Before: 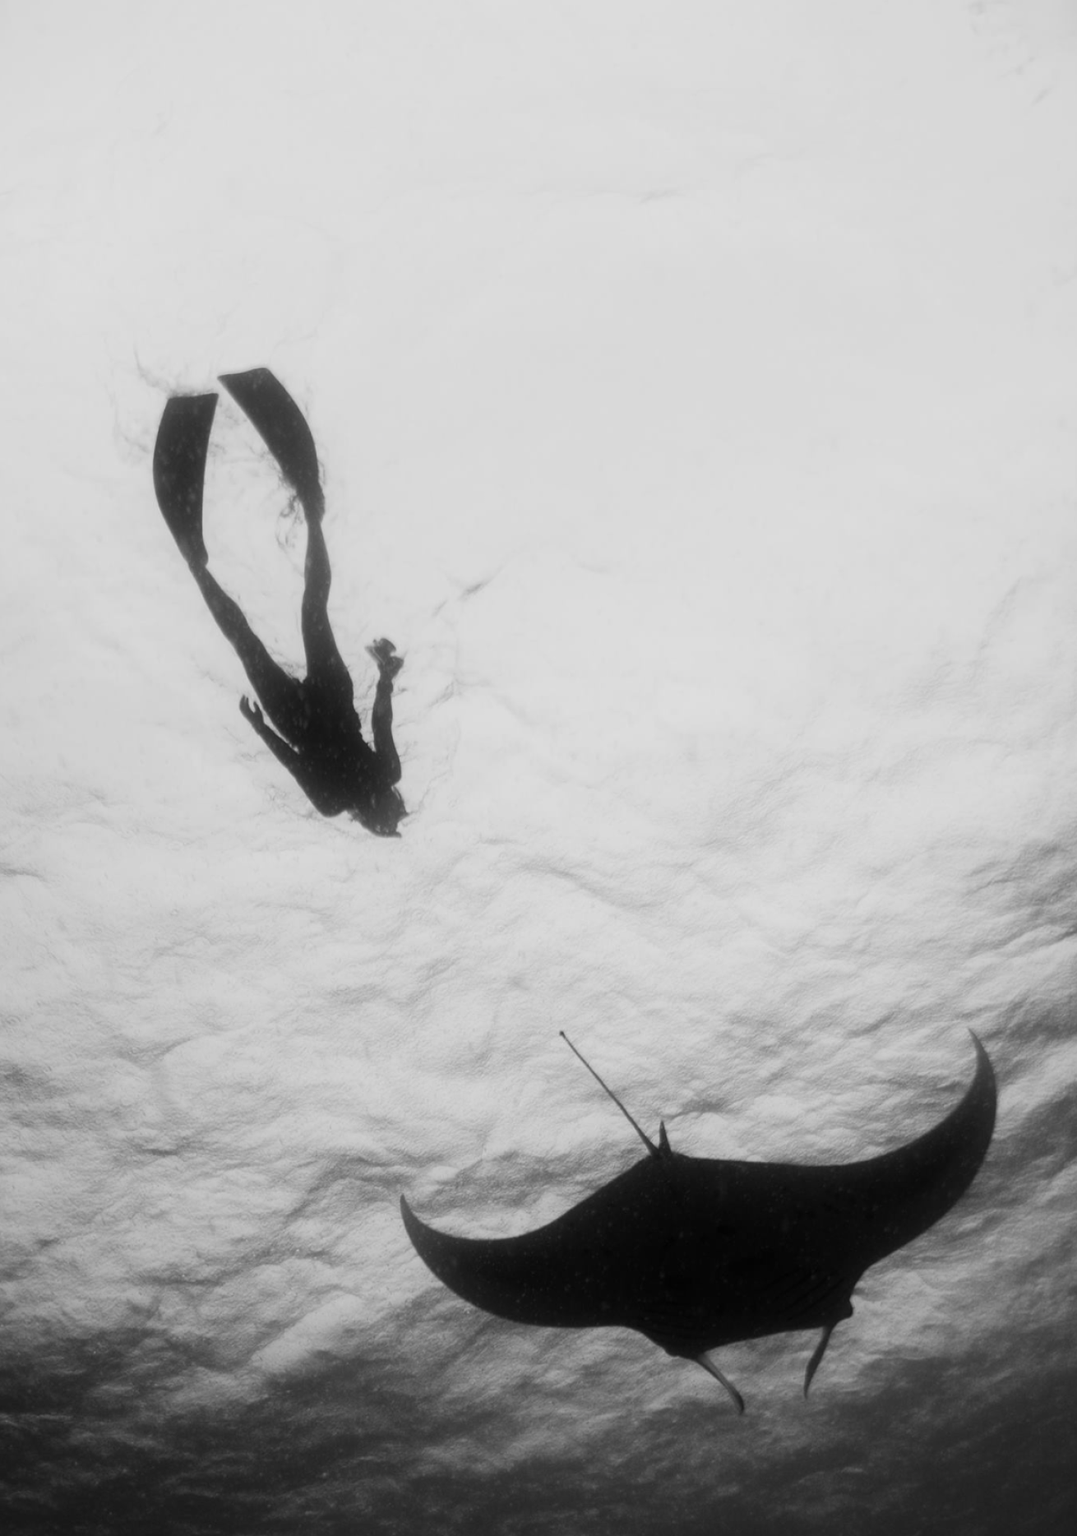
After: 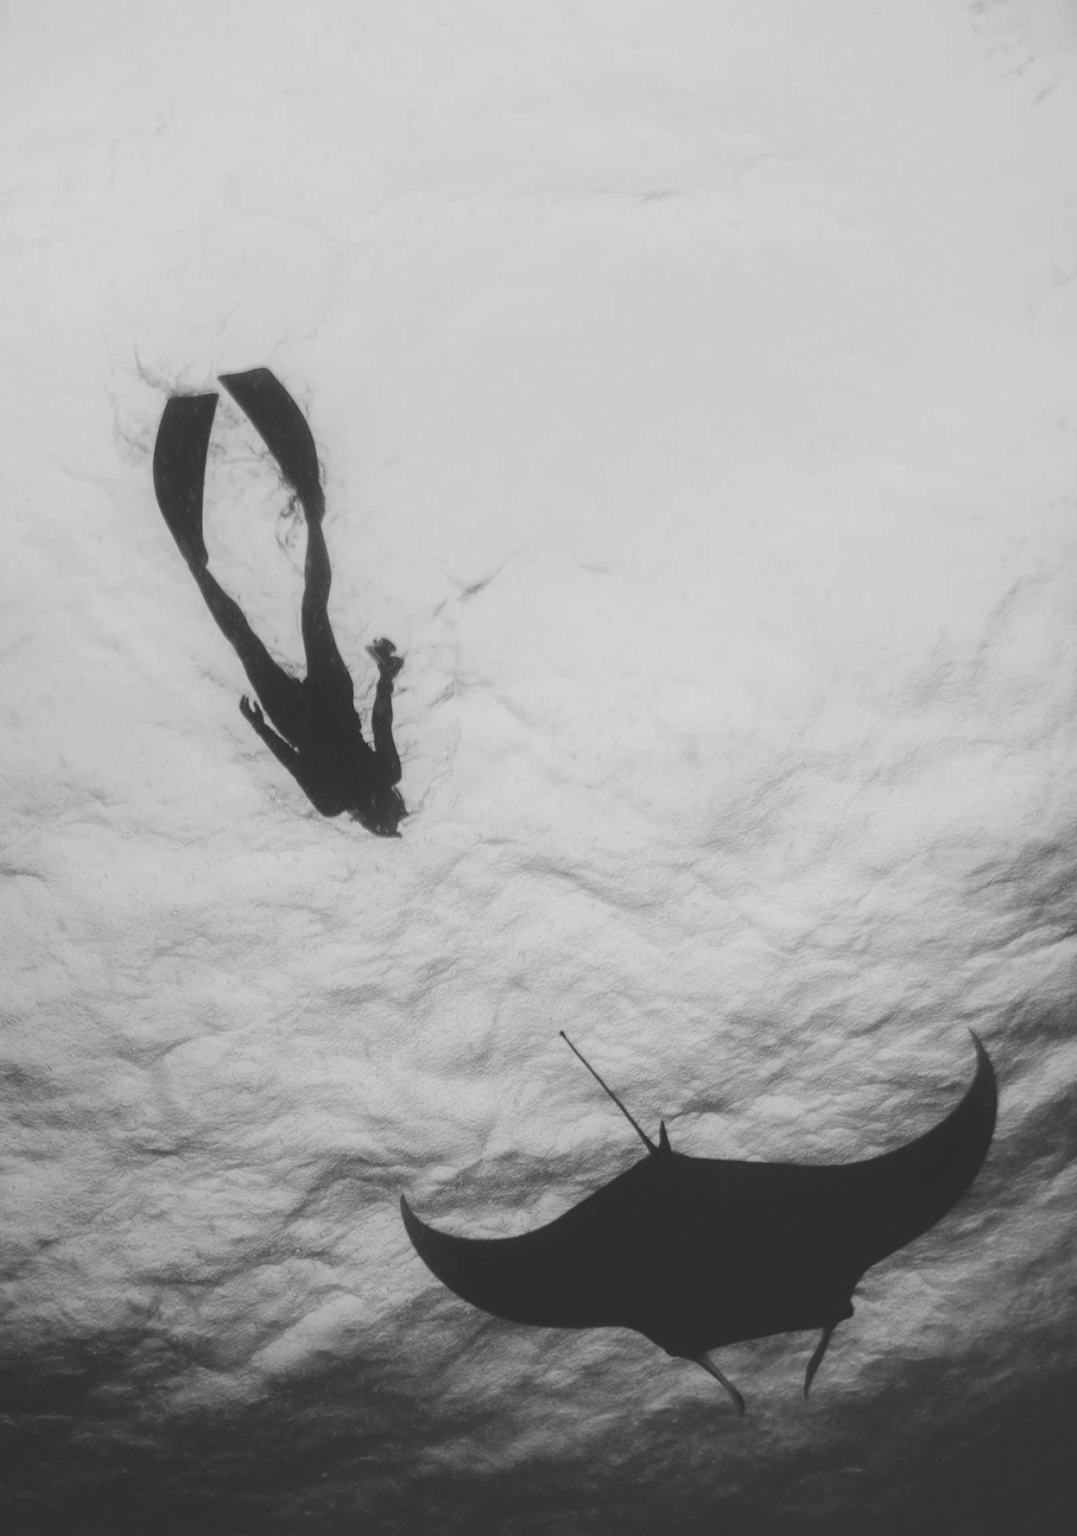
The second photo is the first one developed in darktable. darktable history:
rgb curve: curves: ch0 [(0, 0.186) (0.314, 0.284) (0.775, 0.708) (1, 1)], compensate middle gray true, preserve colors none
color correction: highlights a* -0.182, highlights b* -0.124
local contrast: on, module defaults
